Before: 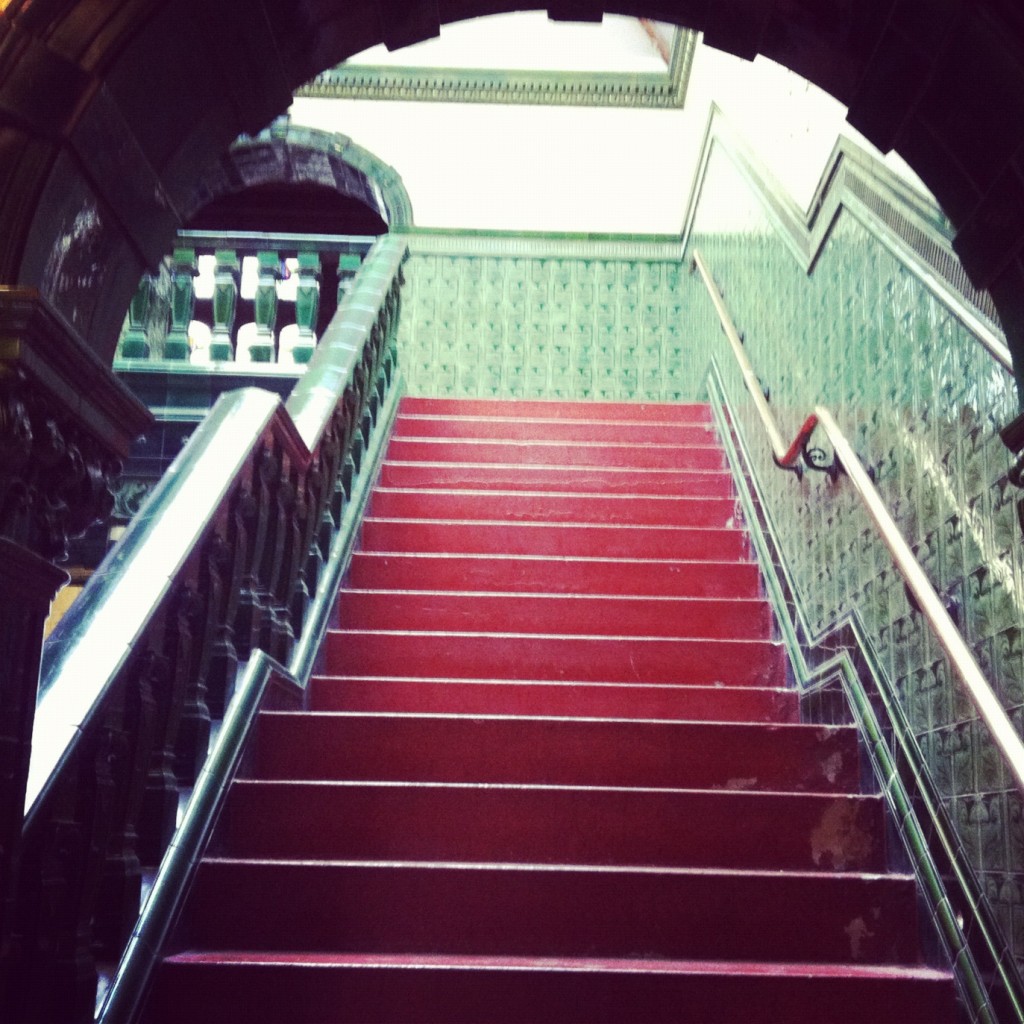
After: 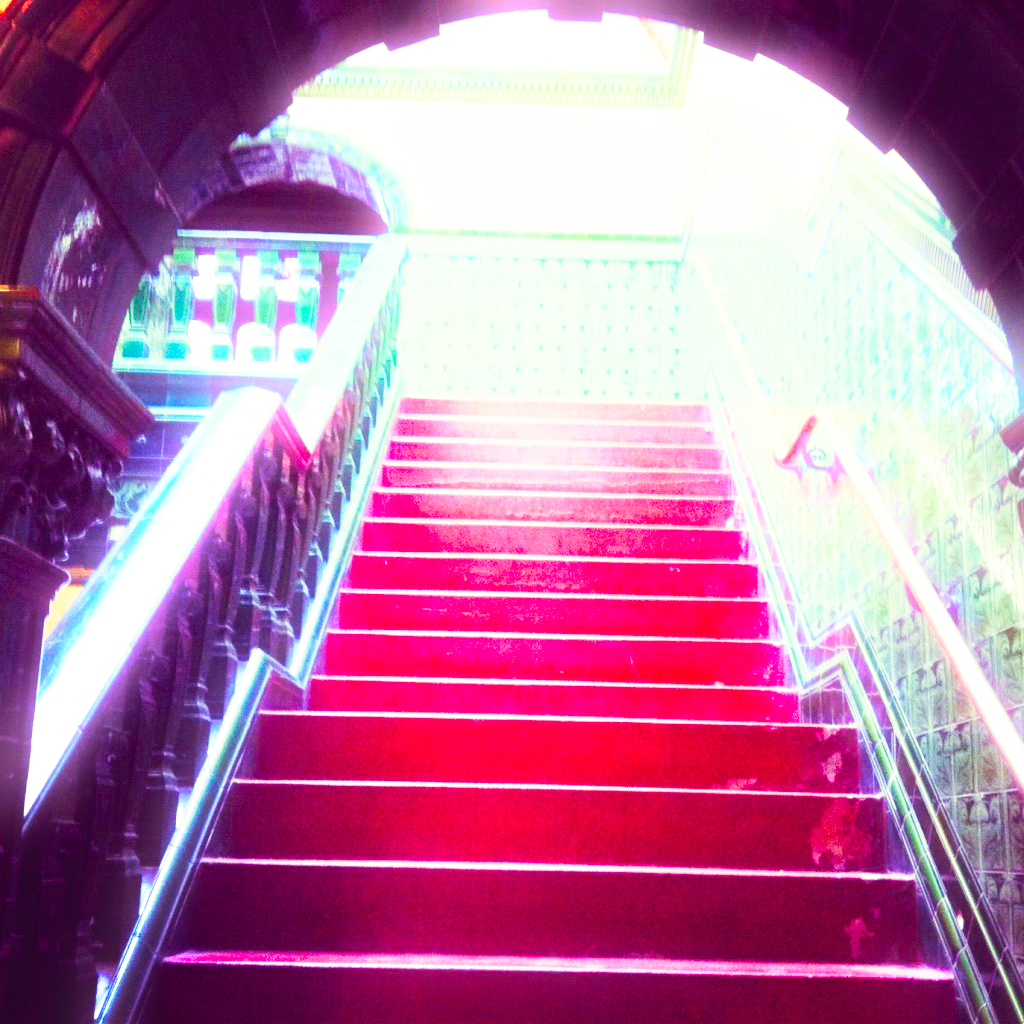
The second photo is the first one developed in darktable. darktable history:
base curve: curves: ch0 [(0, 0) (0.028, 0.03) (0.121, 0.232) (0.46, 0.748) (0.859, 0.968) (1, 1)], preserve colors none
color balance rgb: perceptual saturation grading › global saturation 20%, perceptual saturation grading › highlights -50%, perceptual saturation grading › shadows 30%, perceptual brilliance grading › global brilliance 10%, perceptual brilliance grading › shadows 15%
contrast brightness saturation: contrast 0.07, brightness 0.18, saturation 0.4
bloom: size 5%, threshold 95%, strength 15%
